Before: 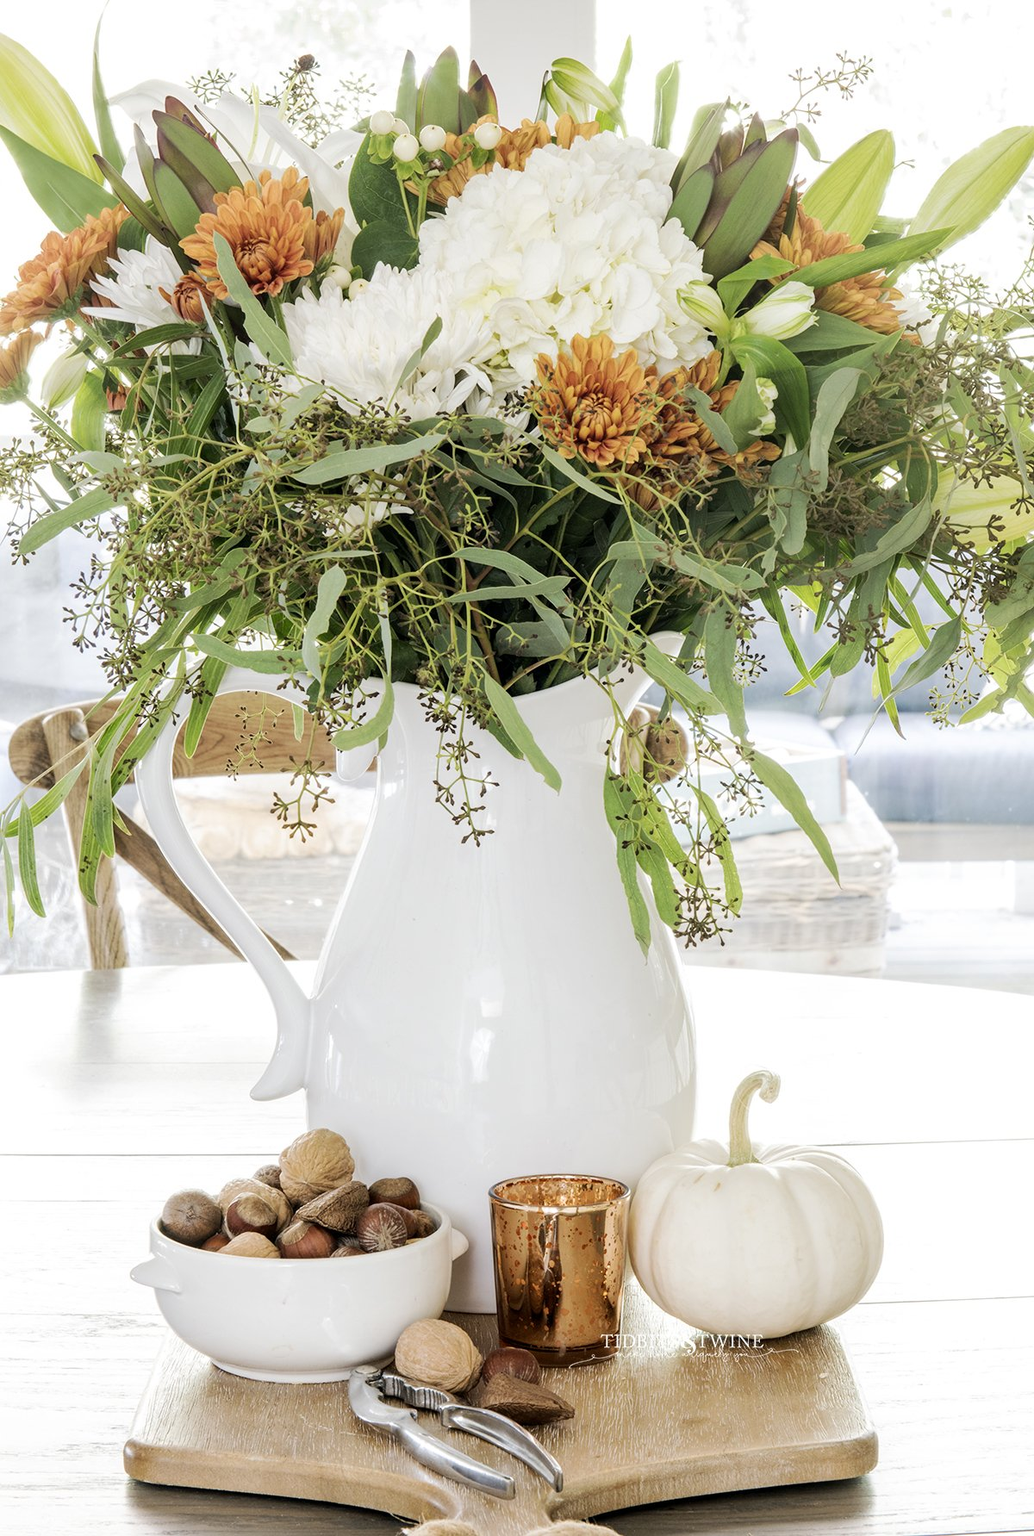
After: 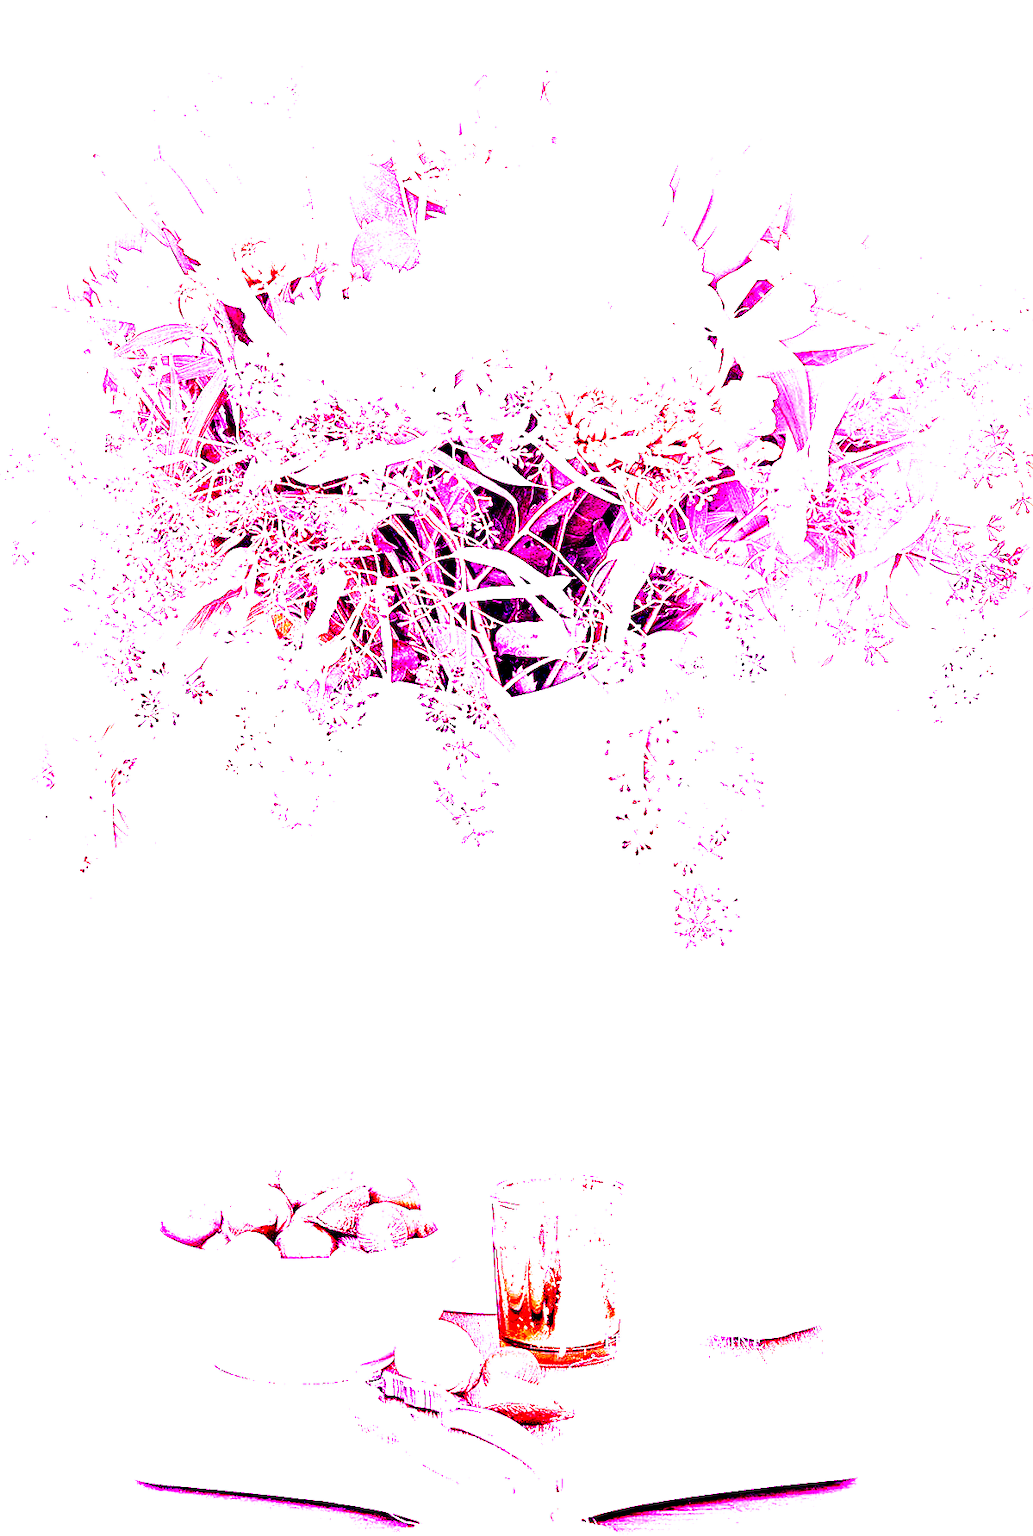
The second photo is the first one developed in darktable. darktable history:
sharpen: on, module defaults
contrast brightness saturation: contrast 0.13, brightness -0.05, saturation 0.16
filmic rgb: black relative exposure -8.2 EV, white relative exposure 2.2 EV, threshold 3 EV, hardness 7.11, latitude 85.74%, contrast 1.696, highlights saturation mix -4%, shadows ↔ highlights balance -2.69%, preserve chrominance no, color science v5 (2021), contrast in shadows safe, contrast in highlights safe, enable highlight reconstruction true
white balance: red 8, blue 8
